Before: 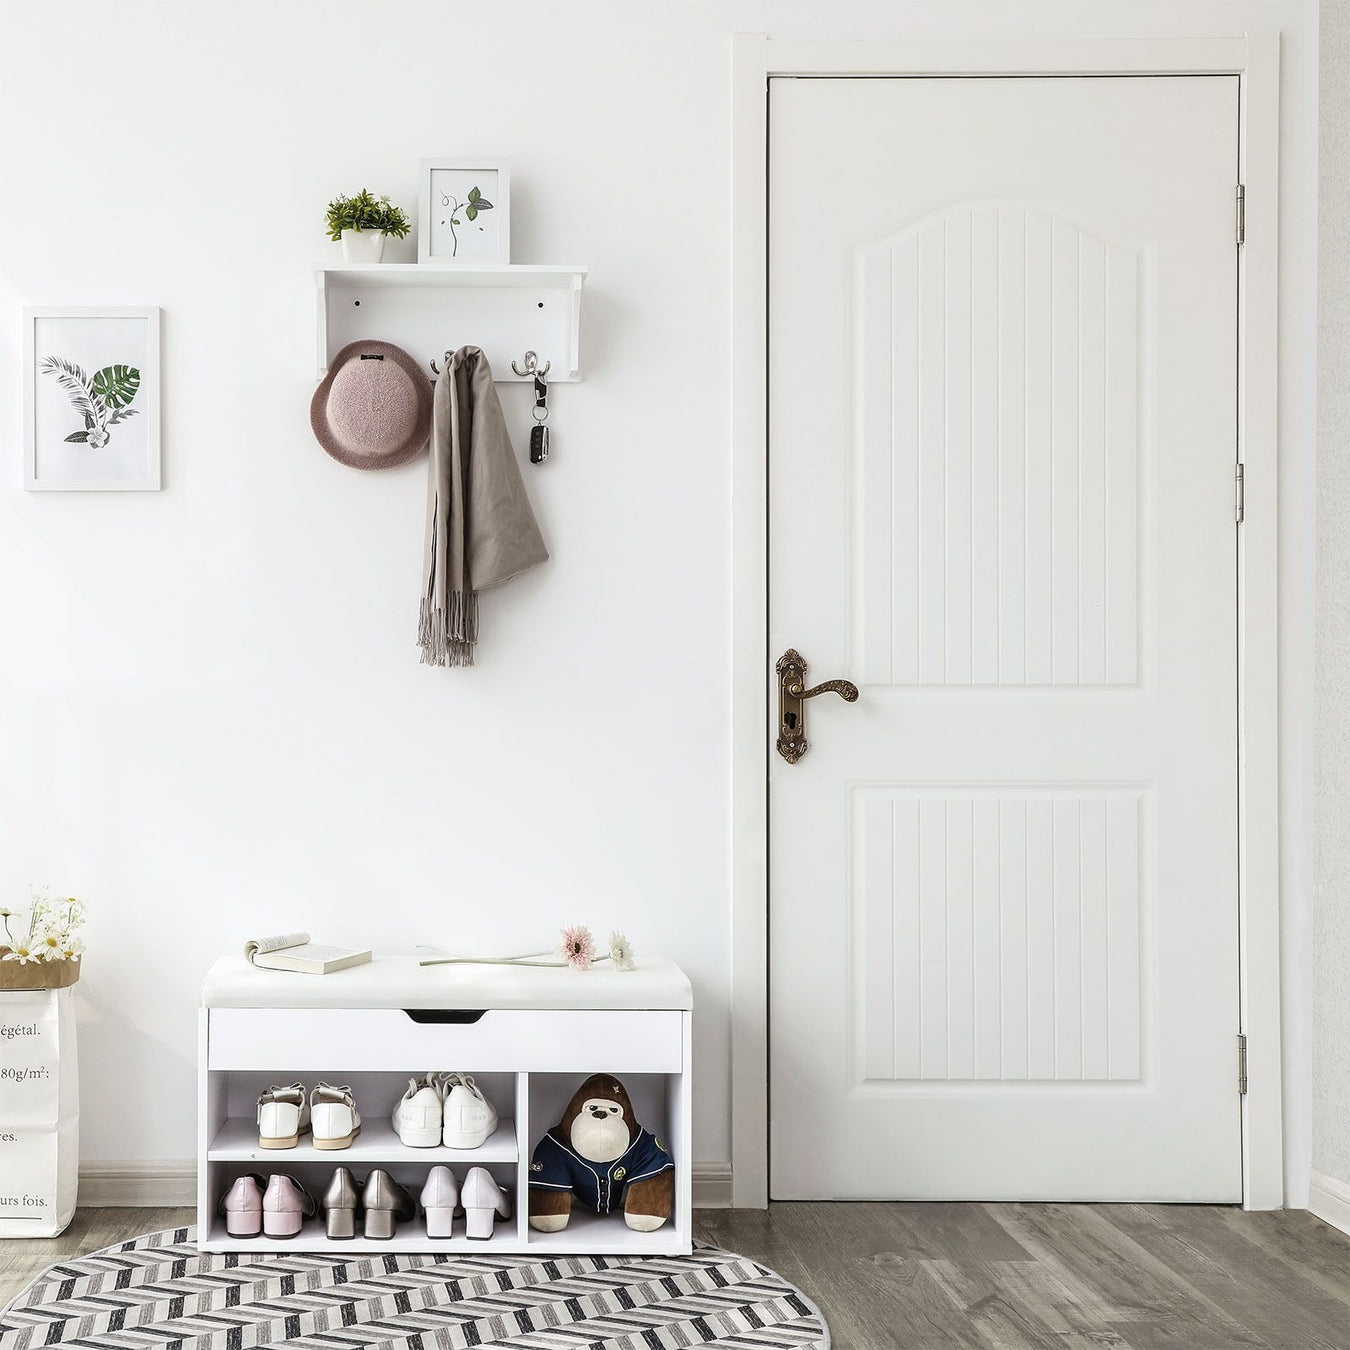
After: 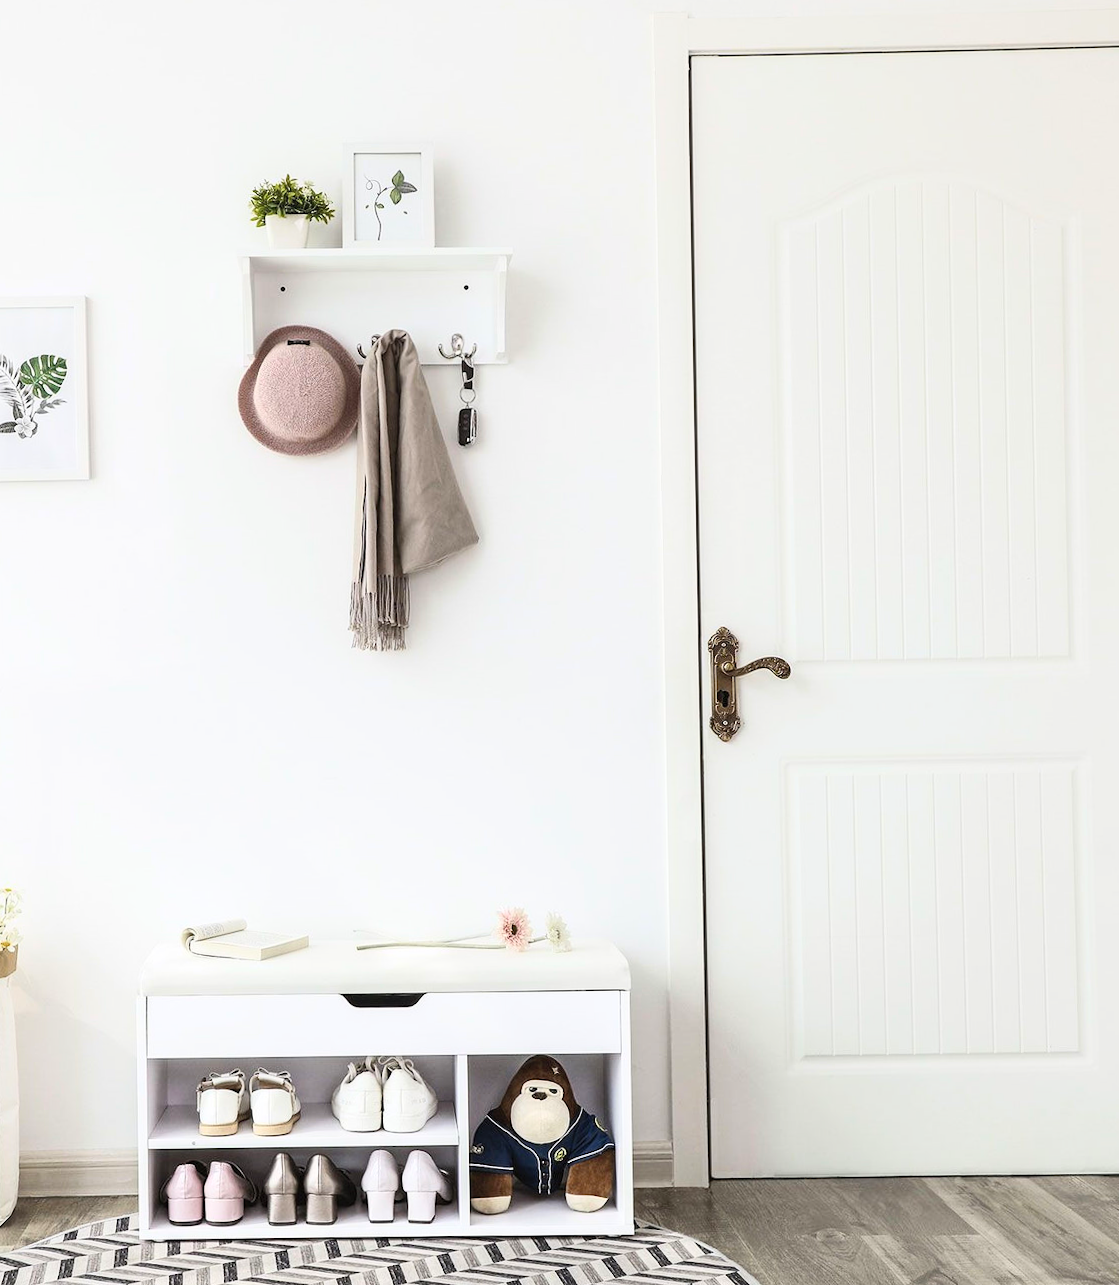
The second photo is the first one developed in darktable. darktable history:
contrast brightness saturation: contrast 0.2, brightness 0.16, saturation 0.22
crop and rotate: angle 1°, left 4.281%, top 0.642%, right 11.383%, bottom 2.486%
